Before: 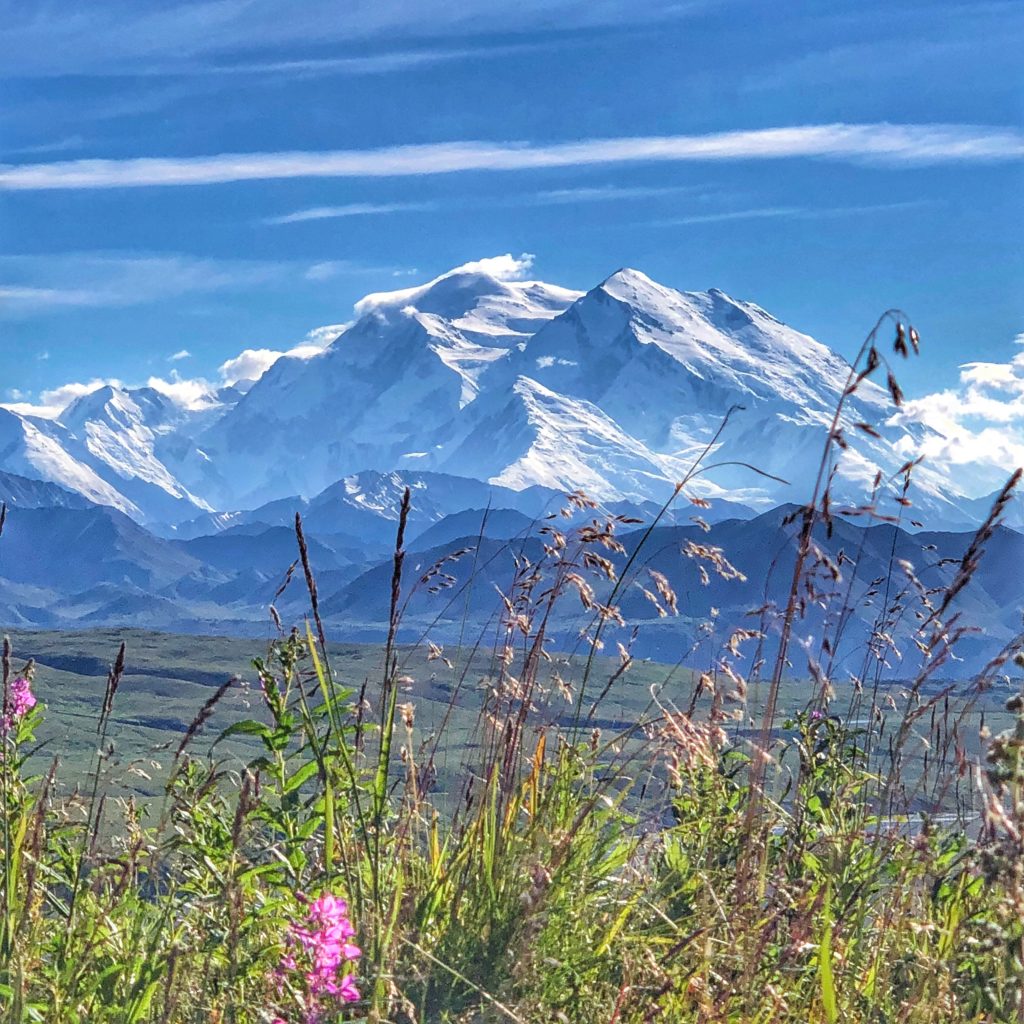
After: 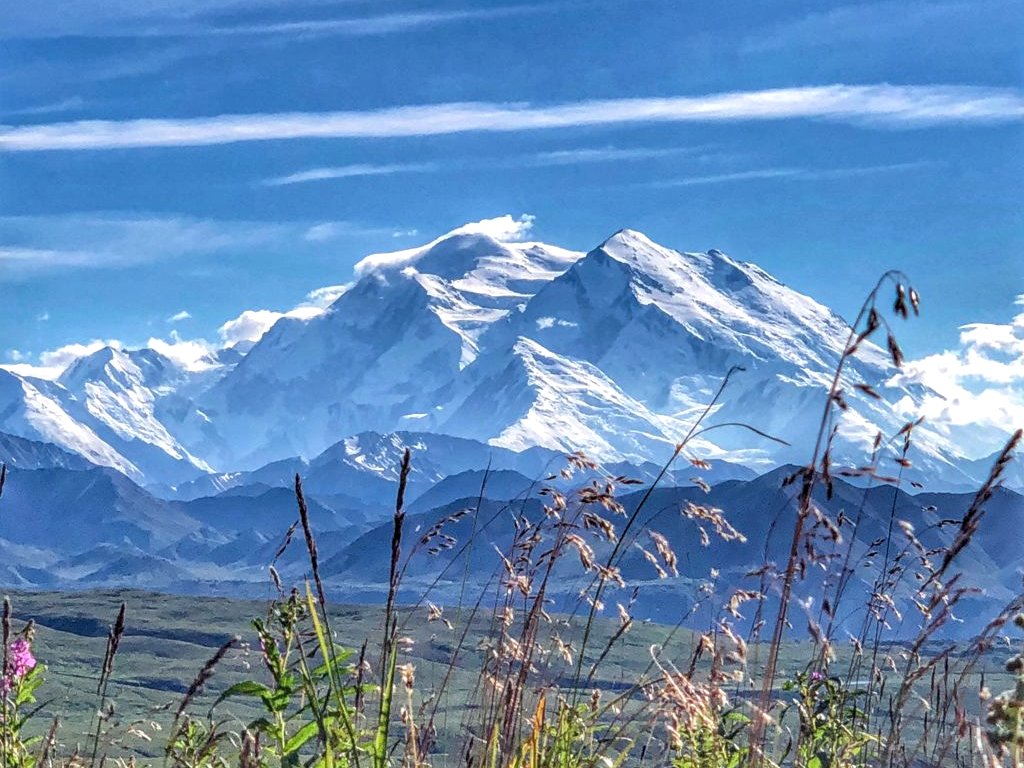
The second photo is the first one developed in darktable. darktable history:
local contrast: detail 130%
crop: top 3.857%, bottom 21.132%
